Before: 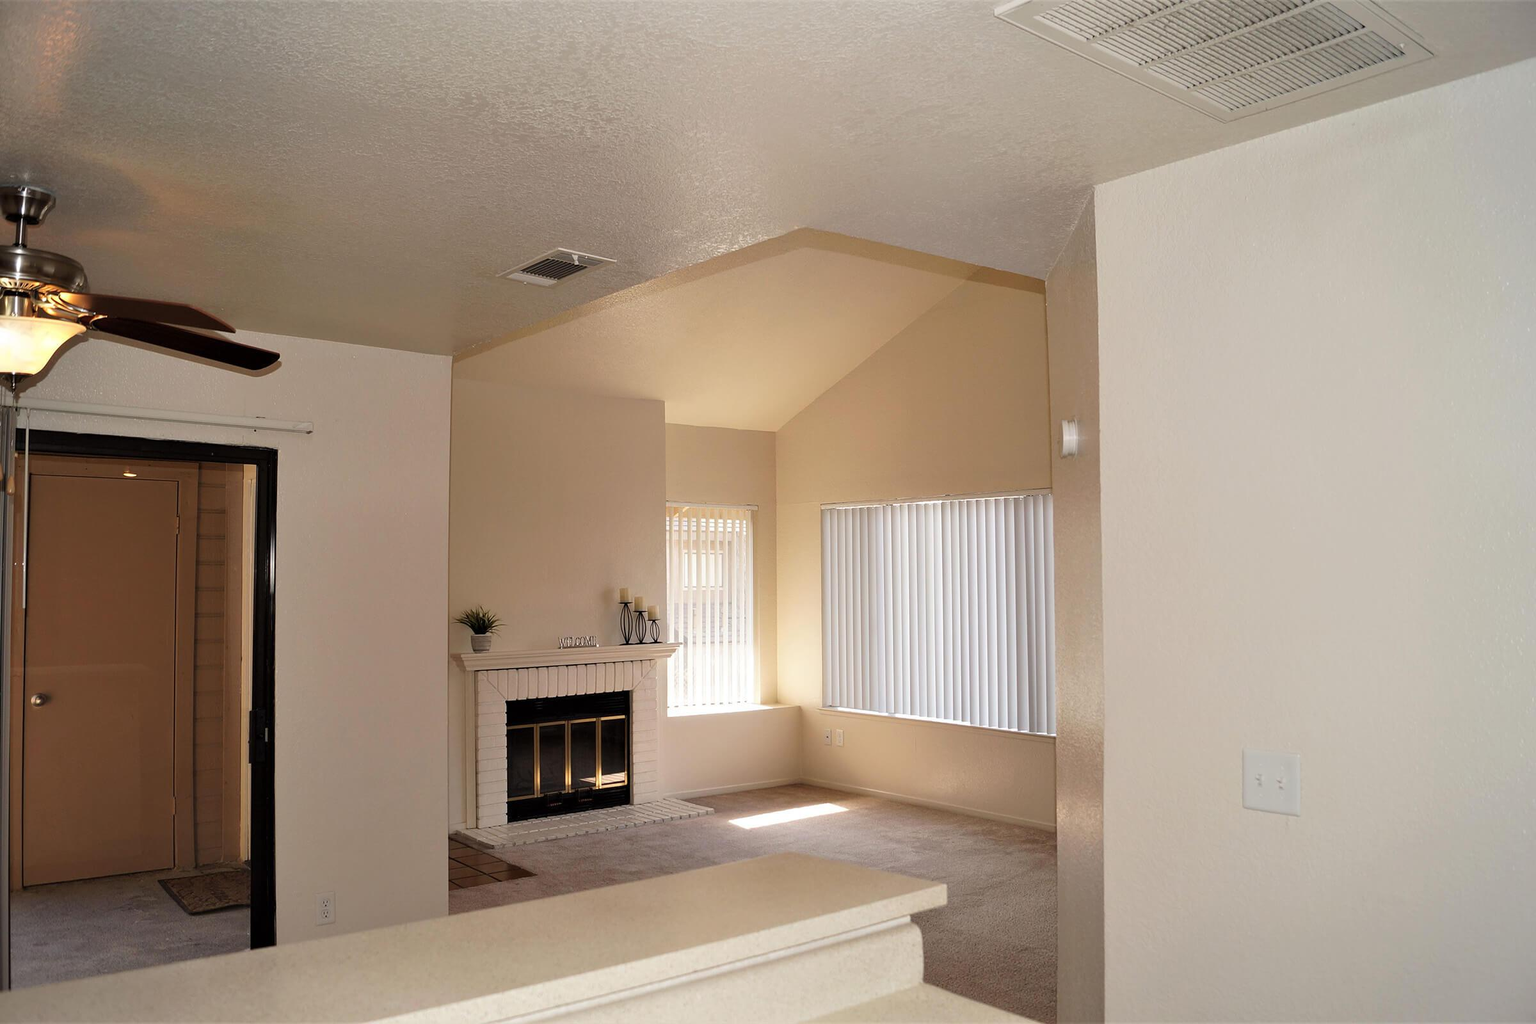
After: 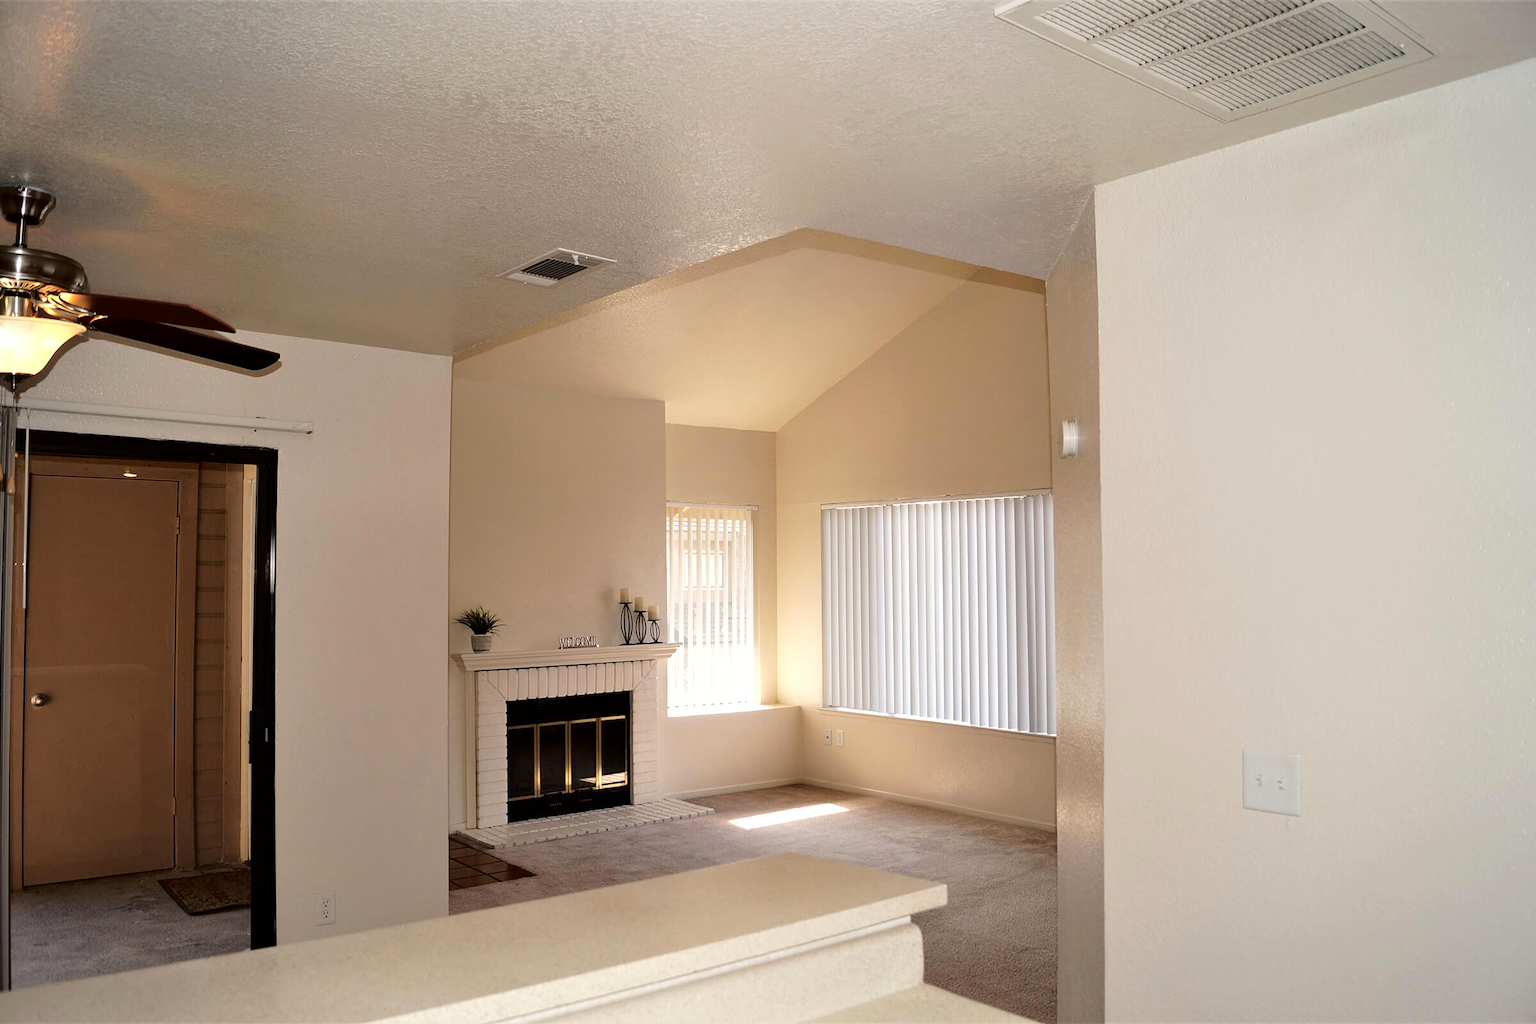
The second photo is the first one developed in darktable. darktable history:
exposure: exposure 0.207 EV, compensate highlight preservation false
fill light: exposure -2 EV, width 8.6
